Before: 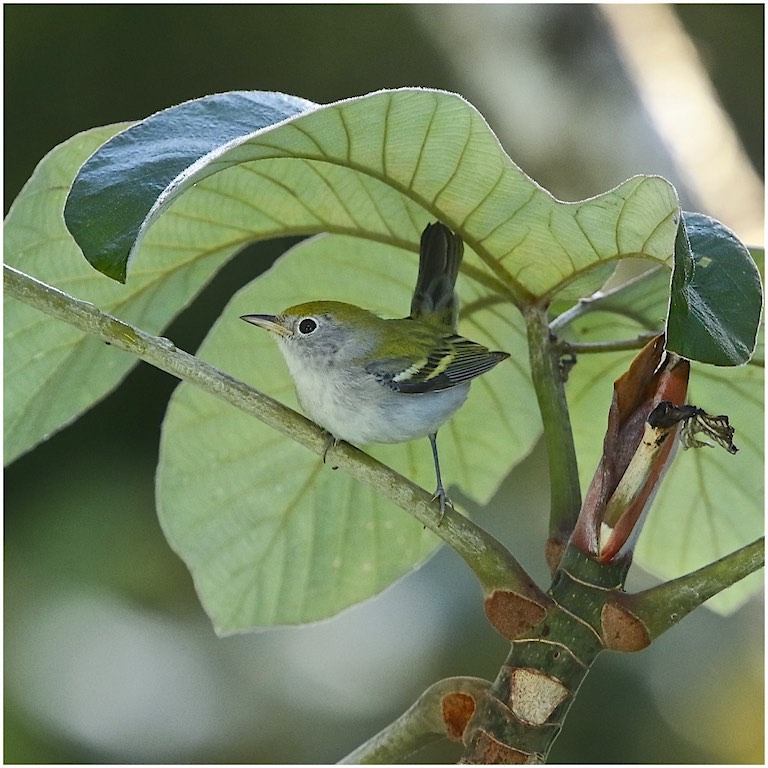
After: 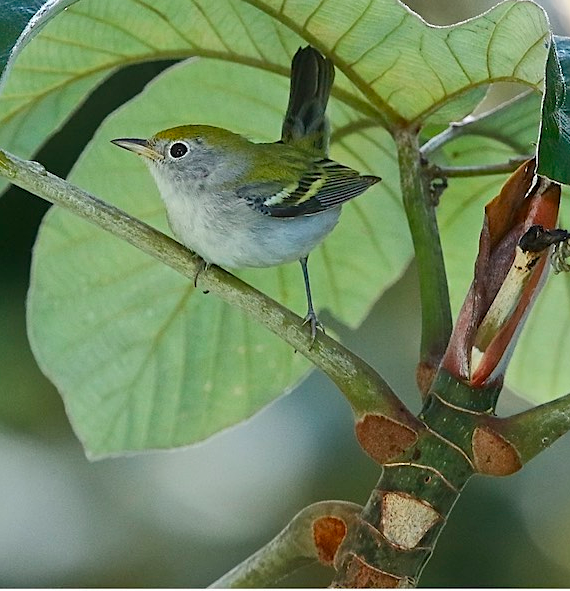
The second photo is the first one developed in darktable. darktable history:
crop: left 16.865%, top 23.012%, right 8.813%
sharpen: amount 0.217
